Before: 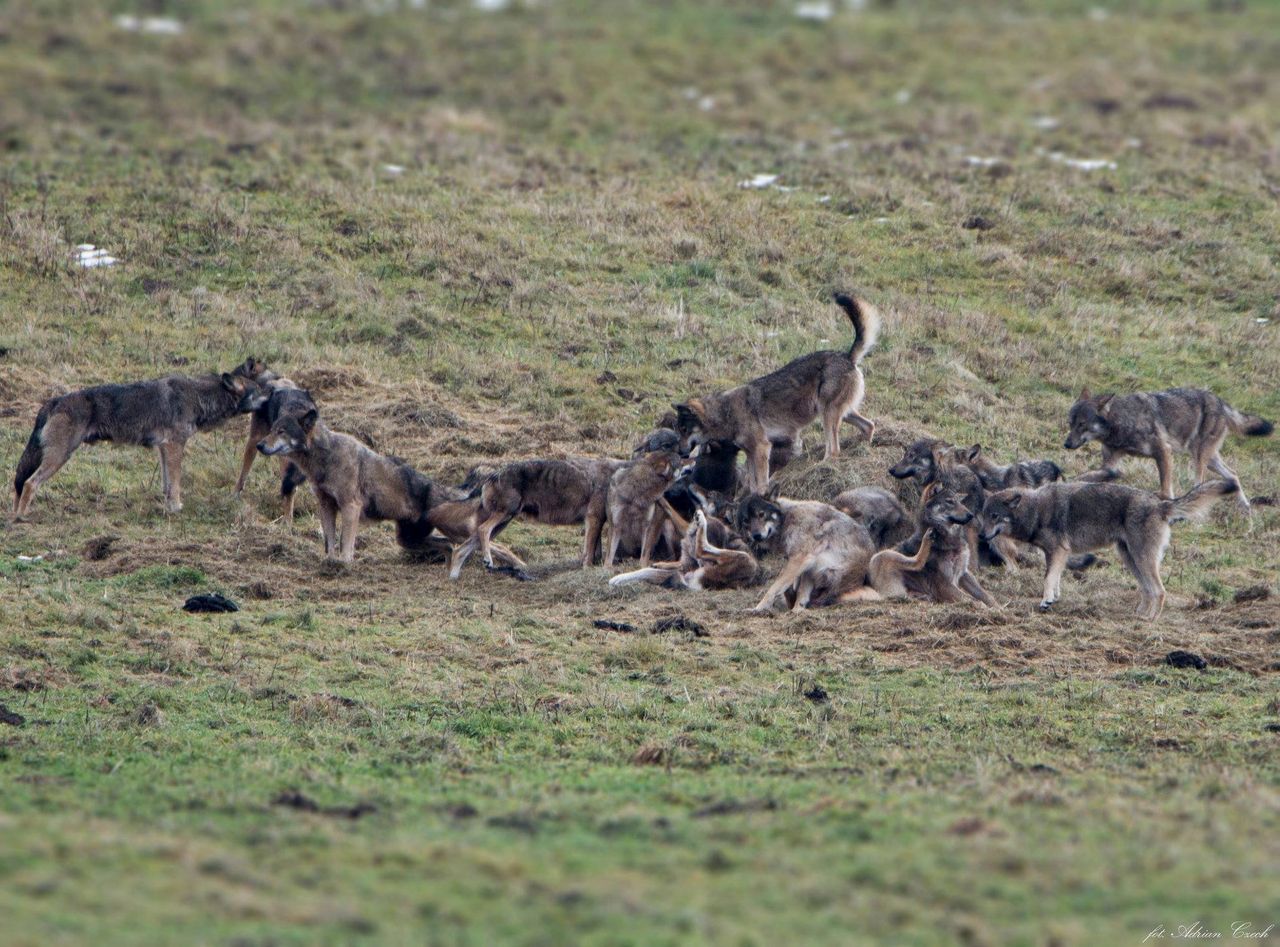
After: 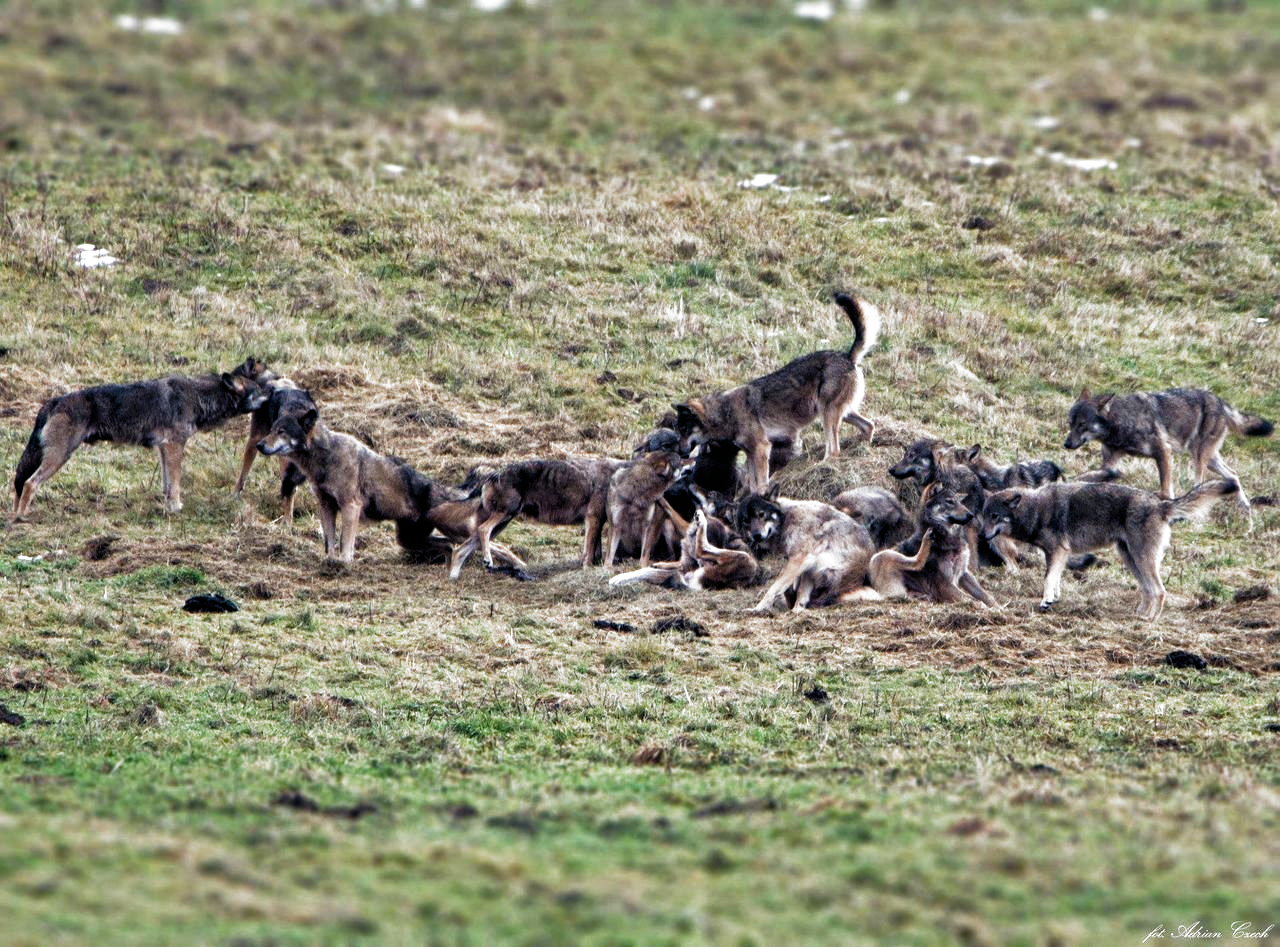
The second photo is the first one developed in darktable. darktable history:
tone equalizer: -8 EV -0.403 EV, -7 EV -0.402 EV, -6 EV -0.355 EV, -5 EV -0.193 EV, -3 EV 0.23 EV, -2 EV 0.353 EV, -1 EV 0.385 EV, +0 EV 0.396 EV
shadows and highlights: radius 106.45, shadows 23.84, highlights -58.39, low approximation 0.01, soften with gaussian
filmic rgb: black relative exposure -7.99 EV, white relative exposure 2.19 EV, hardness 6.89, preserve chrominance no, color science v4 (2020), type of noise poissonian
